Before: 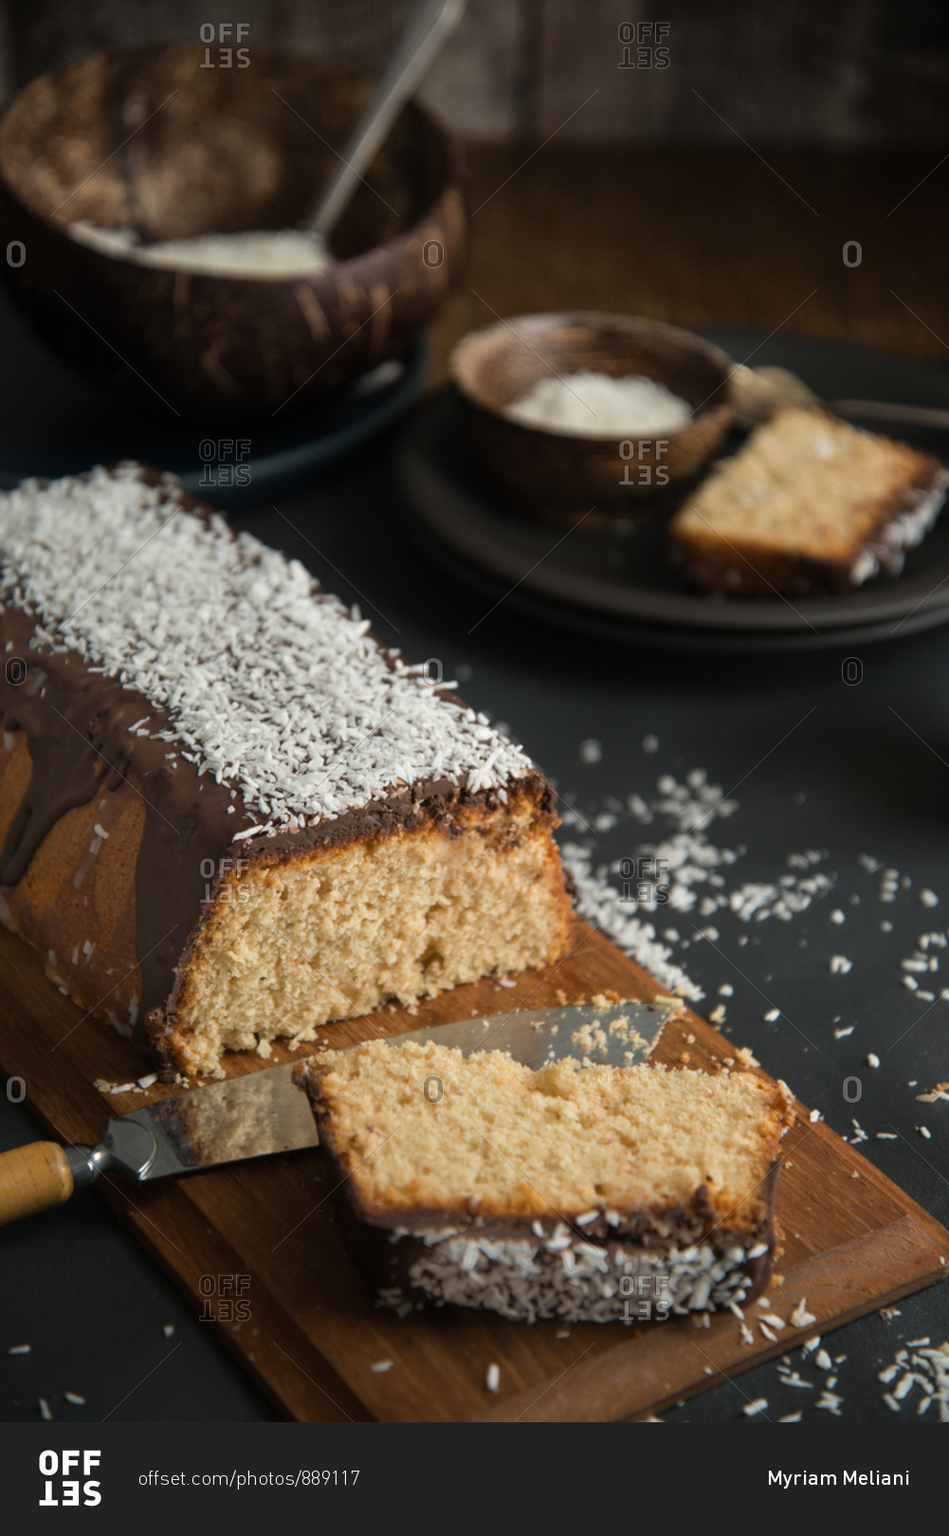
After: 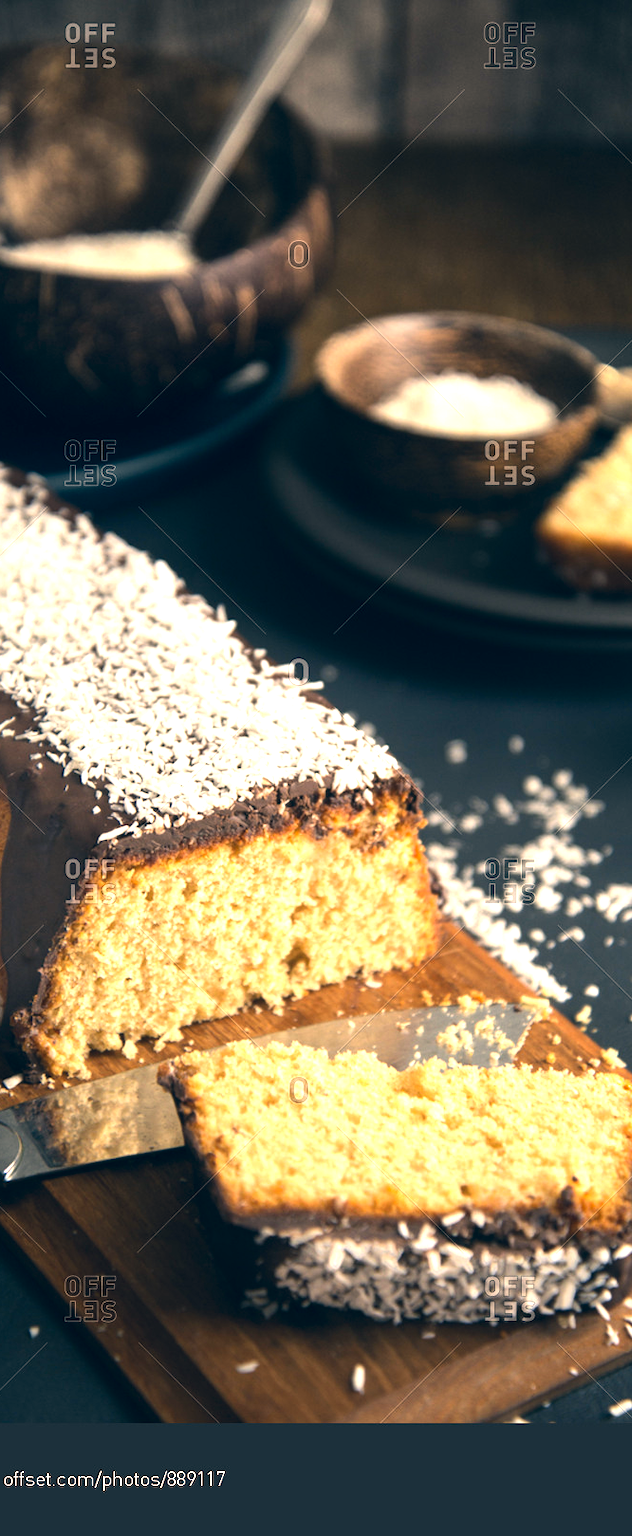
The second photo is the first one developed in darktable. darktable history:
crop and rotate: left 14.292%, right 19.041%
color correction: highlights a* 10.32, highlights b* 14.66, shadows a* -9.59, shadows b* -15.02
tone equalizer: -8 EV -0.417 EV, -7 EV -0.389 EV, -6 EV -0.333 EV, -5 EV -0.222 EV, -3 EV 0.222 EV, -2 EV 0.333 EV, -1 EV 0.389 EV, +0 EV 0.417 EV, edges refinement/feathering 500, mask exposure compensation -1.57 EV, preserve details no
exposure: black level correction 0, exposure 1.015 EV, compensate exposure bias true, compensate highlight preservation false
